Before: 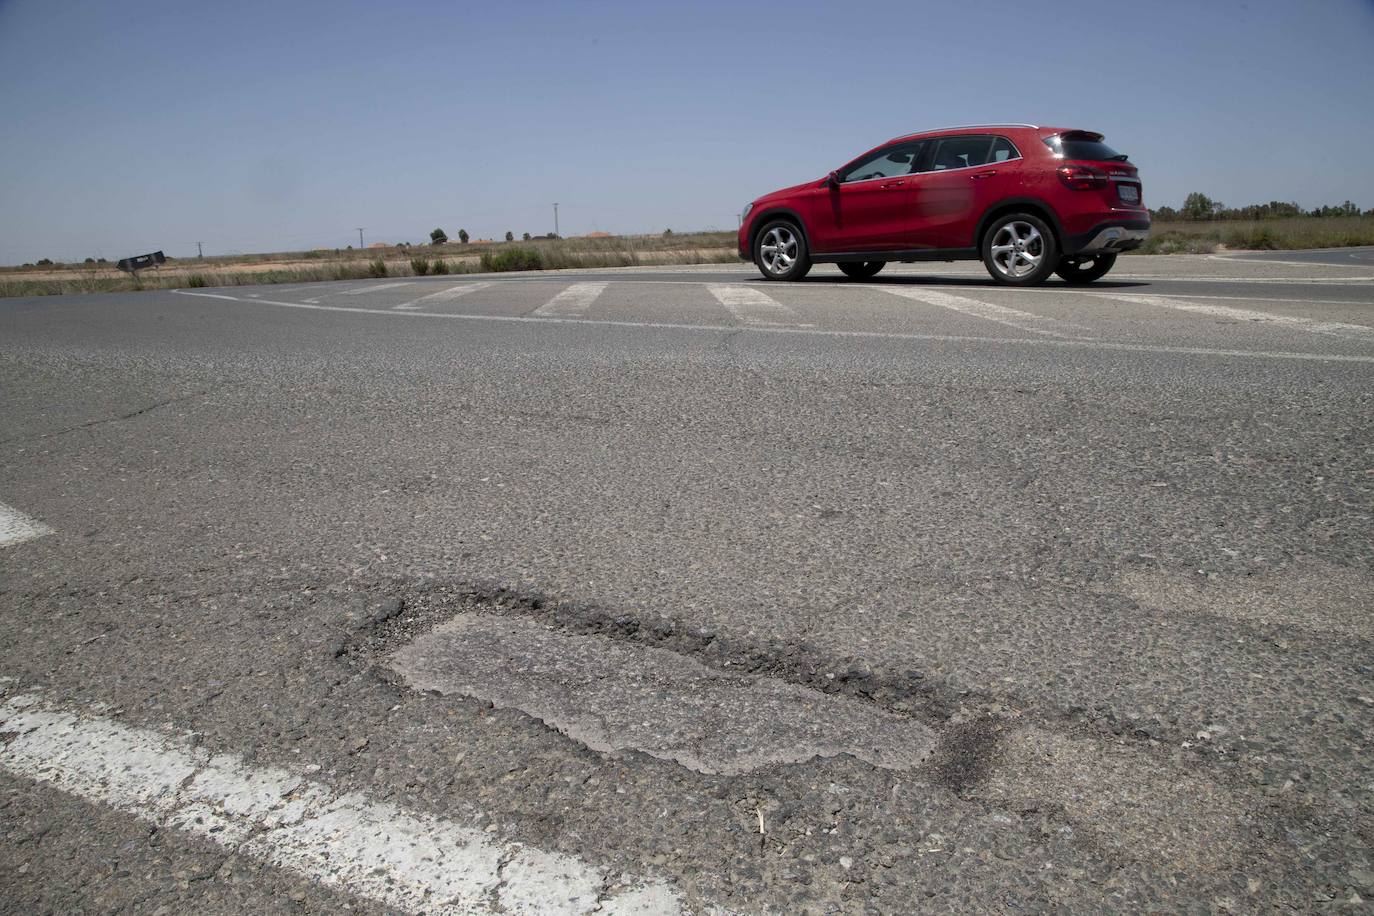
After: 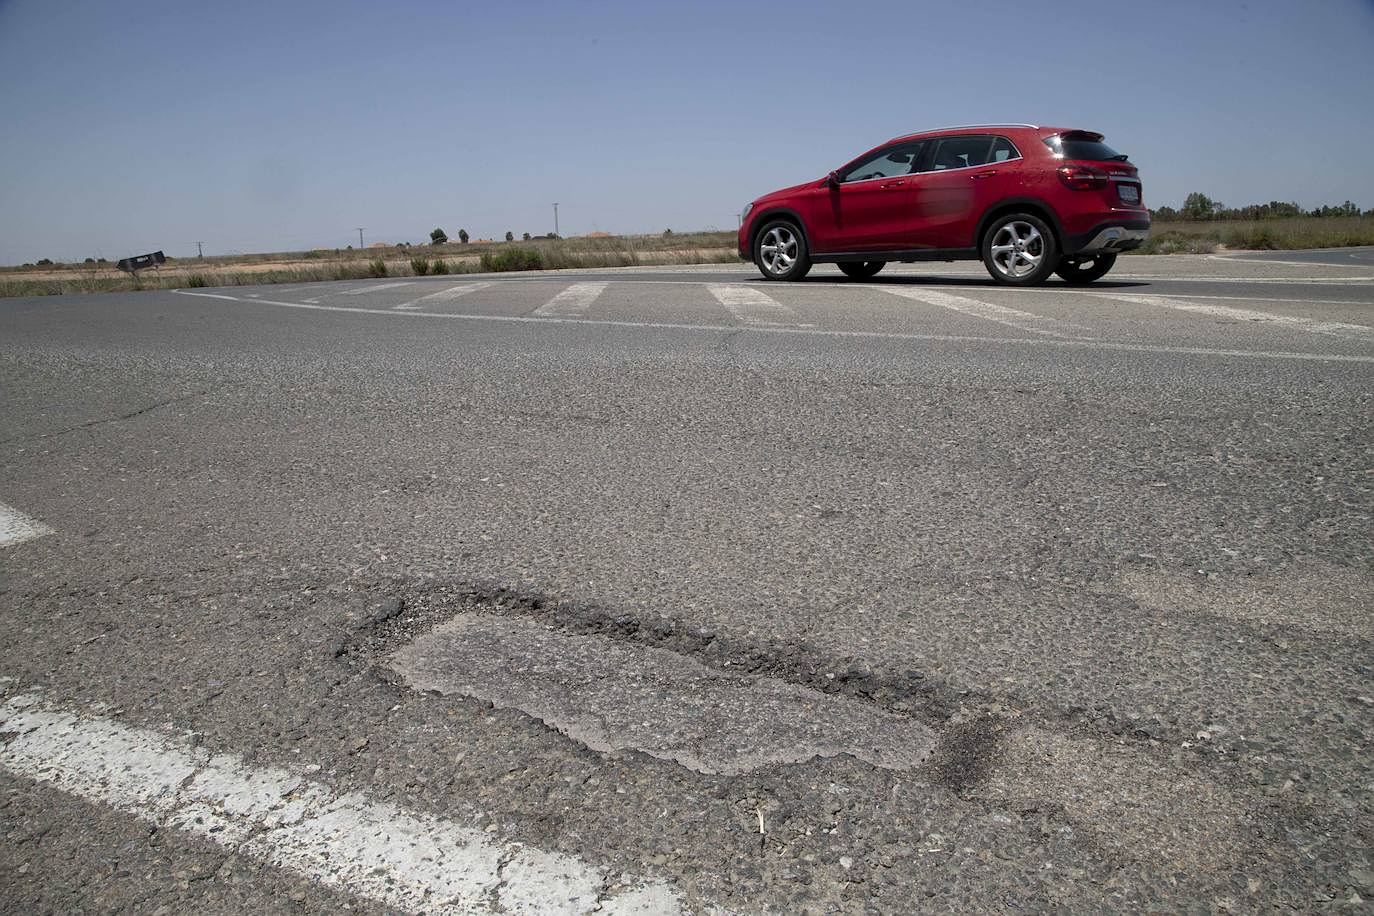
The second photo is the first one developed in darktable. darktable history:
sharpen: radius 1.306, amount 0.3, threshold 0.065
